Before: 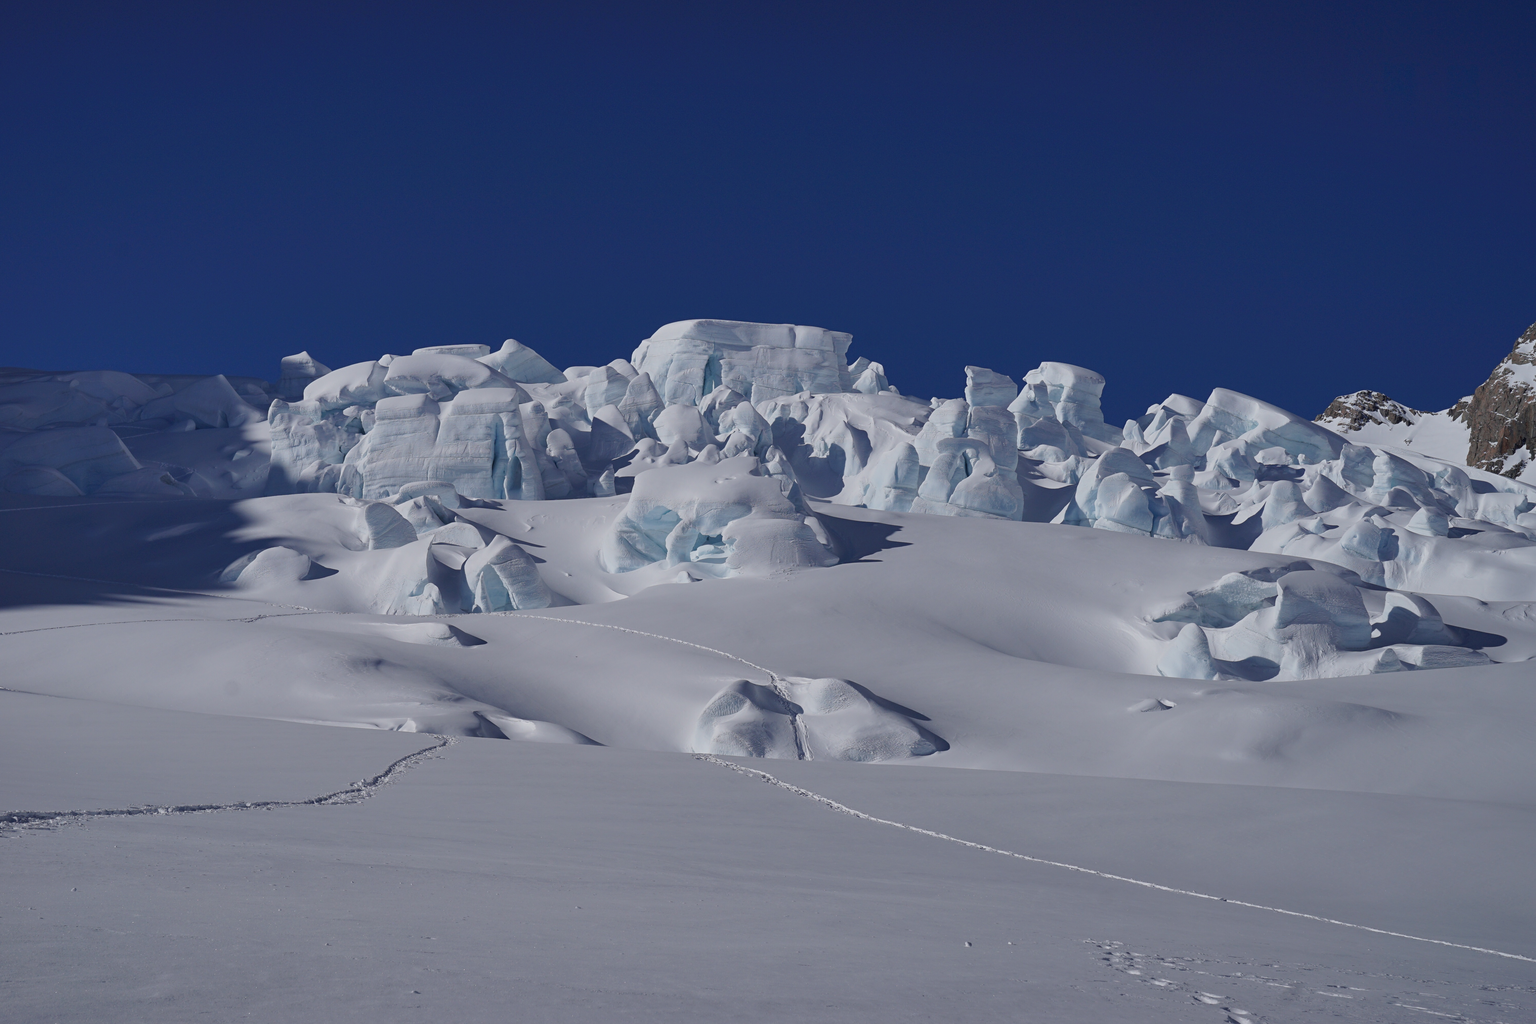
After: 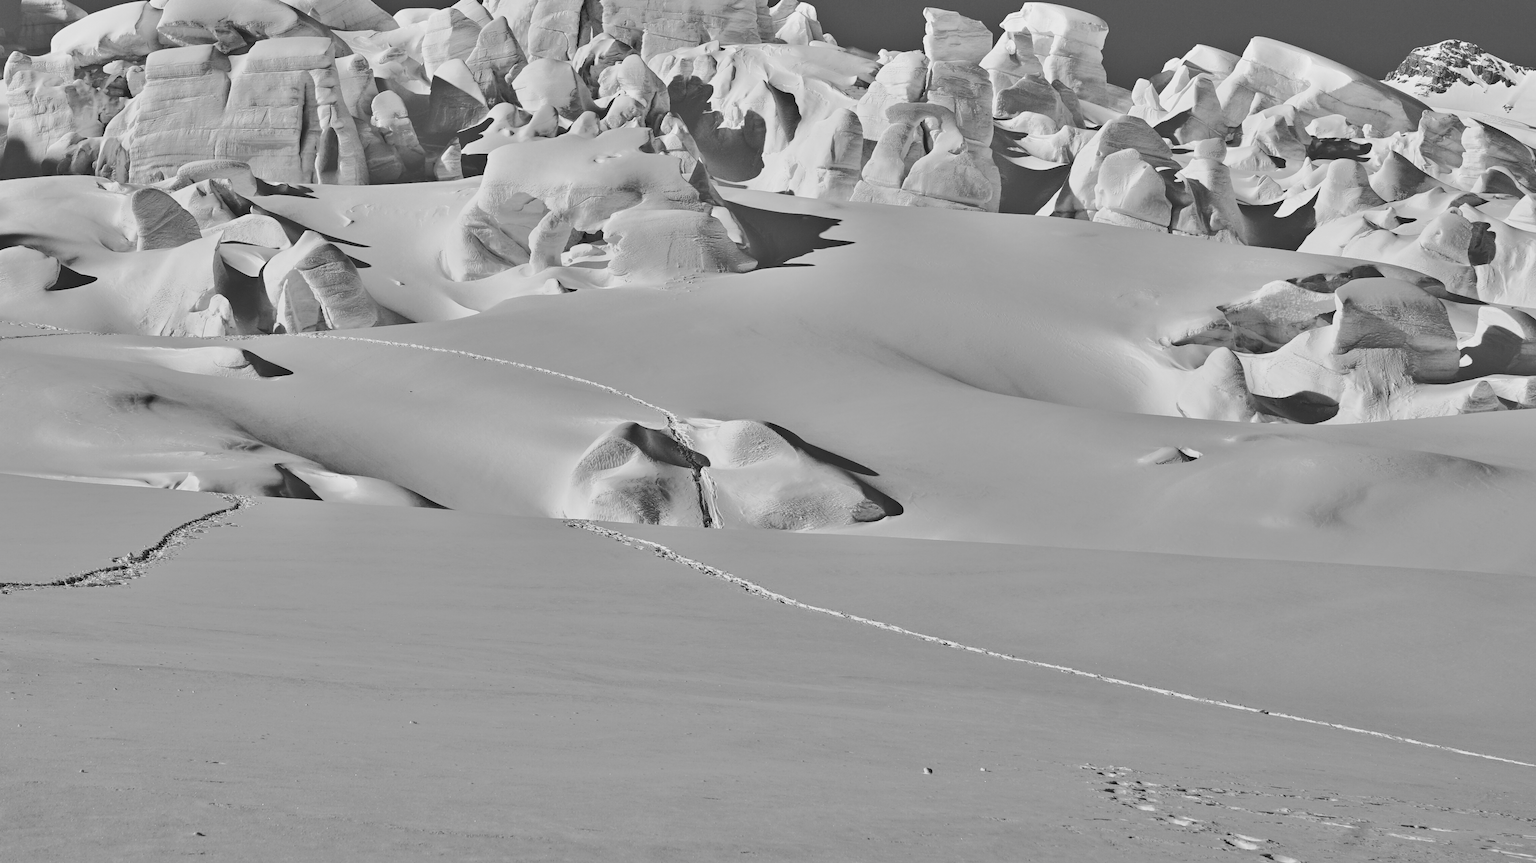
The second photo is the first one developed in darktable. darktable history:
crop and rotate: left 17.274%, top 35.195%, right 6.914%, bottom 0.9%
exposure: black level correction -0.028, compensate highlight preservation false
local contrast: highlights 102%, shadows 100%, detail 119%, midtone range 0.2
contrast brightness saturation: contrast 0.531, brightness 0.463, saturation -0.993
shadows and highlights: white point adjustment -3.54, highlights -63.56, soften with gaussian
tone equalizer: on, module defaults
tone curve: curves: ch0 [(0, 0) (0.003, 0.219) (0.011, 0.219) (0.025, 0.223) (0.044, 0.226) (0.069, 0.232) (0.1, 0.24) (0.136, 0.245) (0.177, 0.257) (0.224, 0.281) (0.277, 0.324) (0.335, 0.392) (0.399, 0.484) (0.468, 0.585) (0.543, 0.672) (0.623, 0.741) (0.709, 0.788) (0.801, 0.835) (0.898, 0.878) (1, 1)], color space Lab, independent channels
